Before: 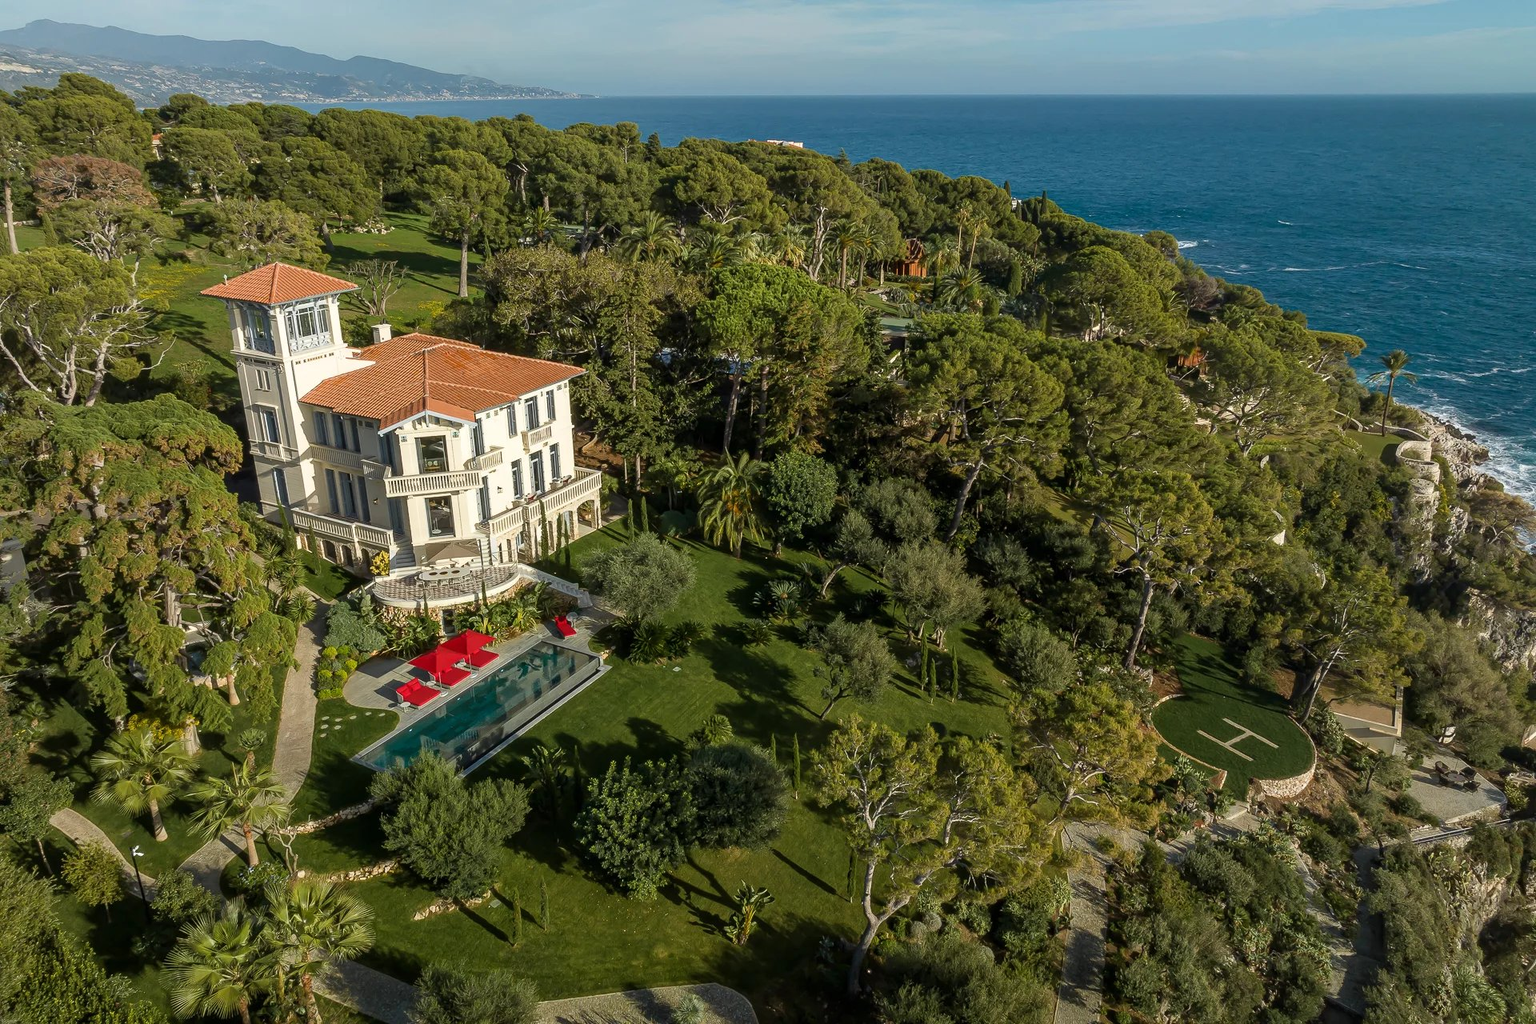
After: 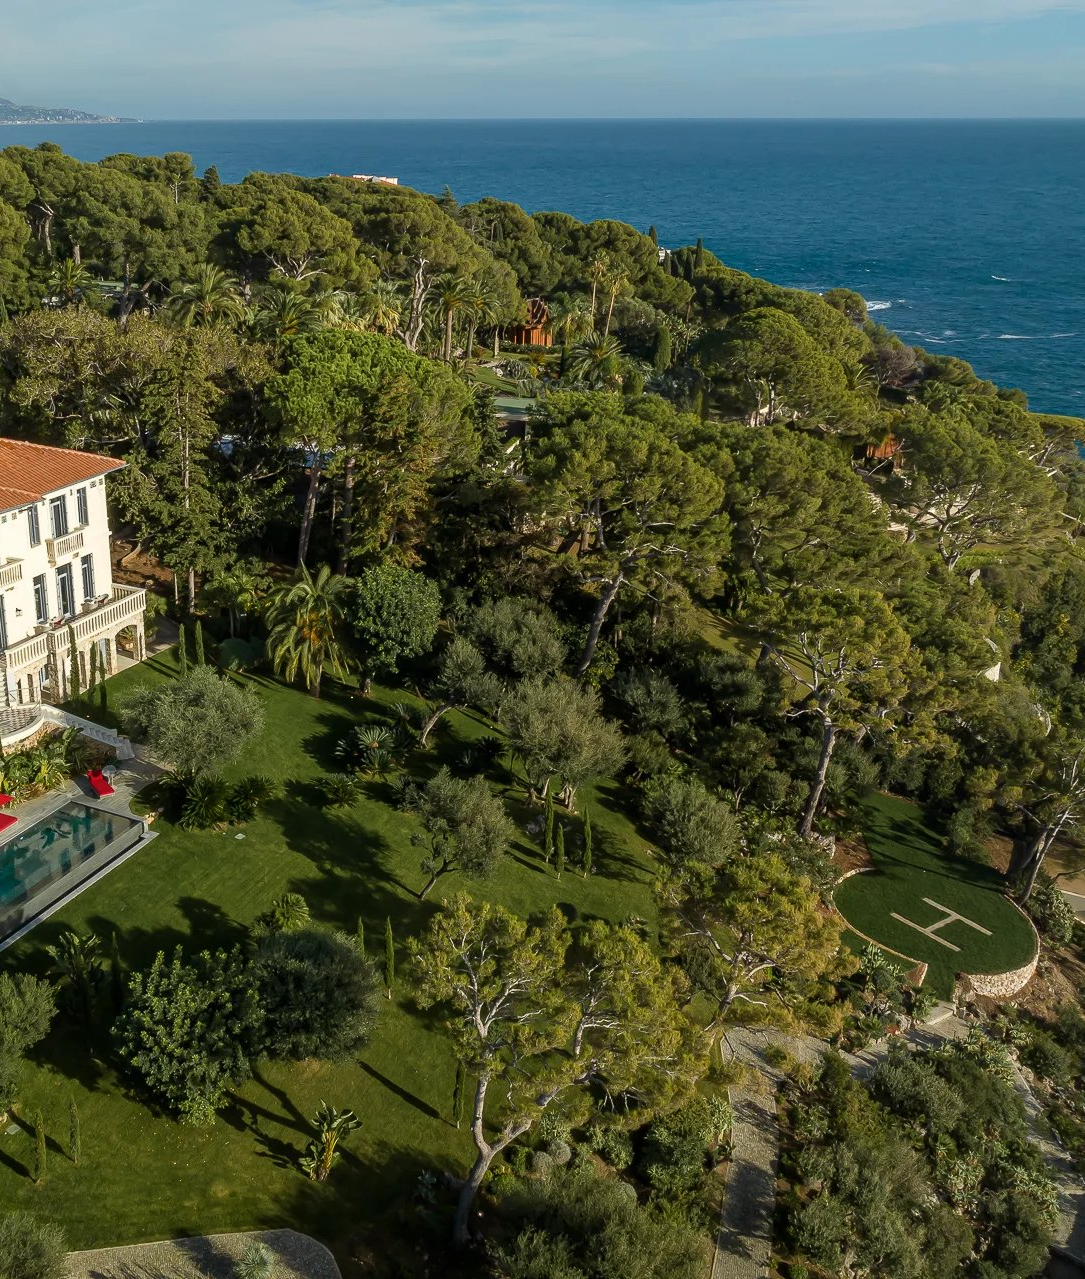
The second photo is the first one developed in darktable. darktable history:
crop: left 31.599%, top 0.014%, right 11.855%
